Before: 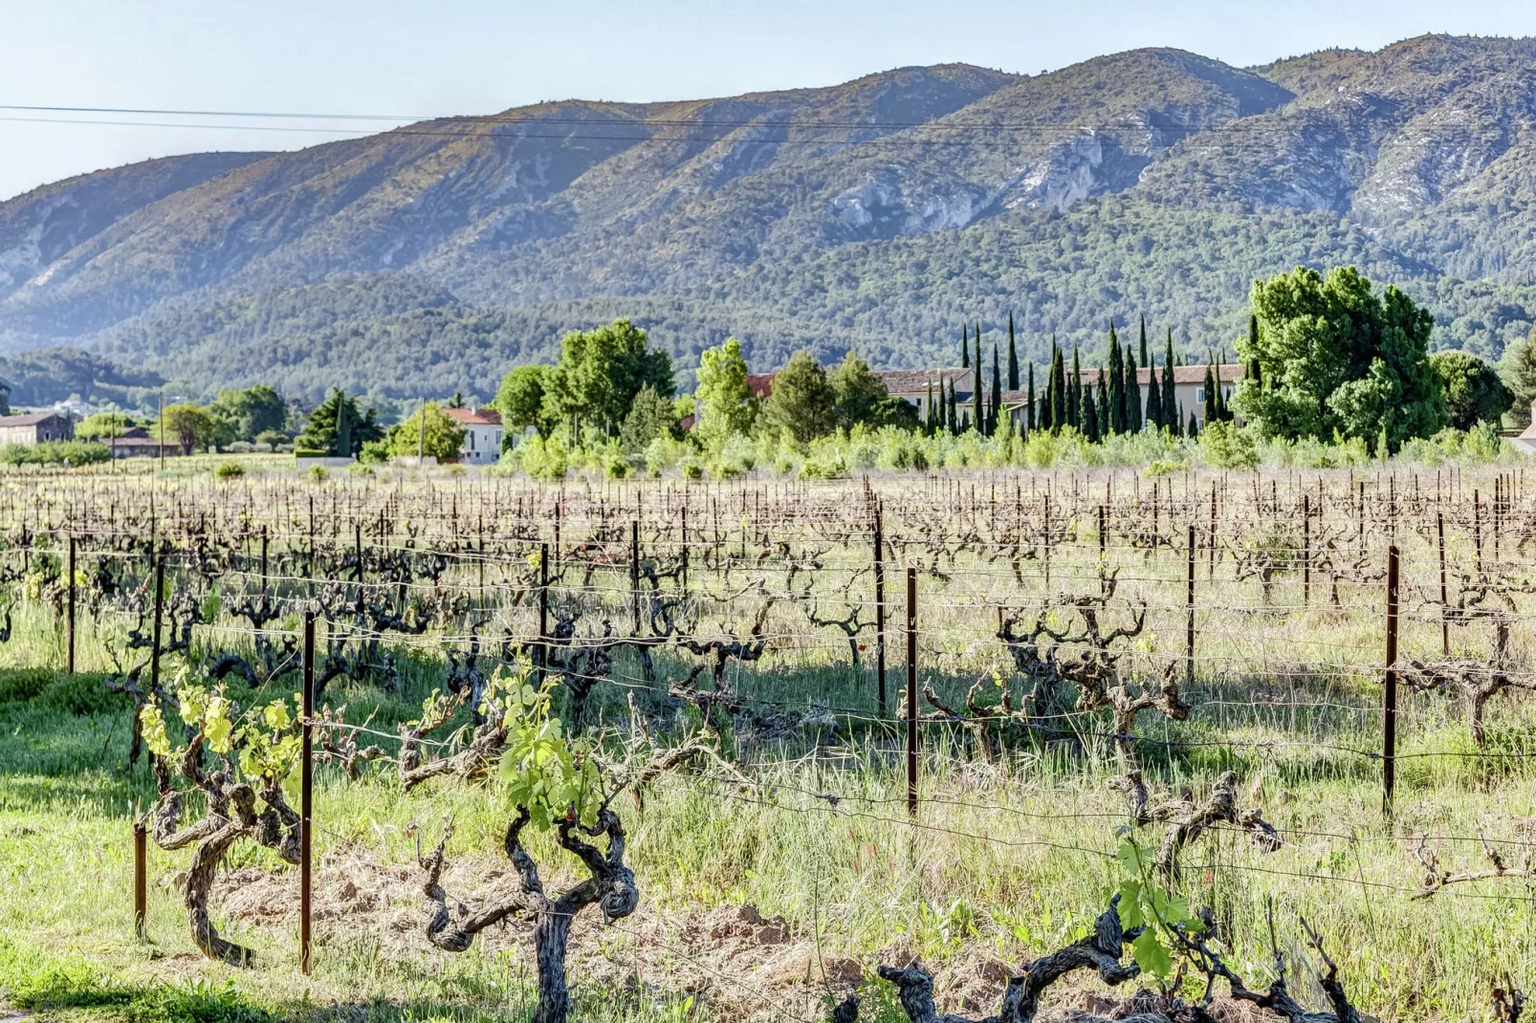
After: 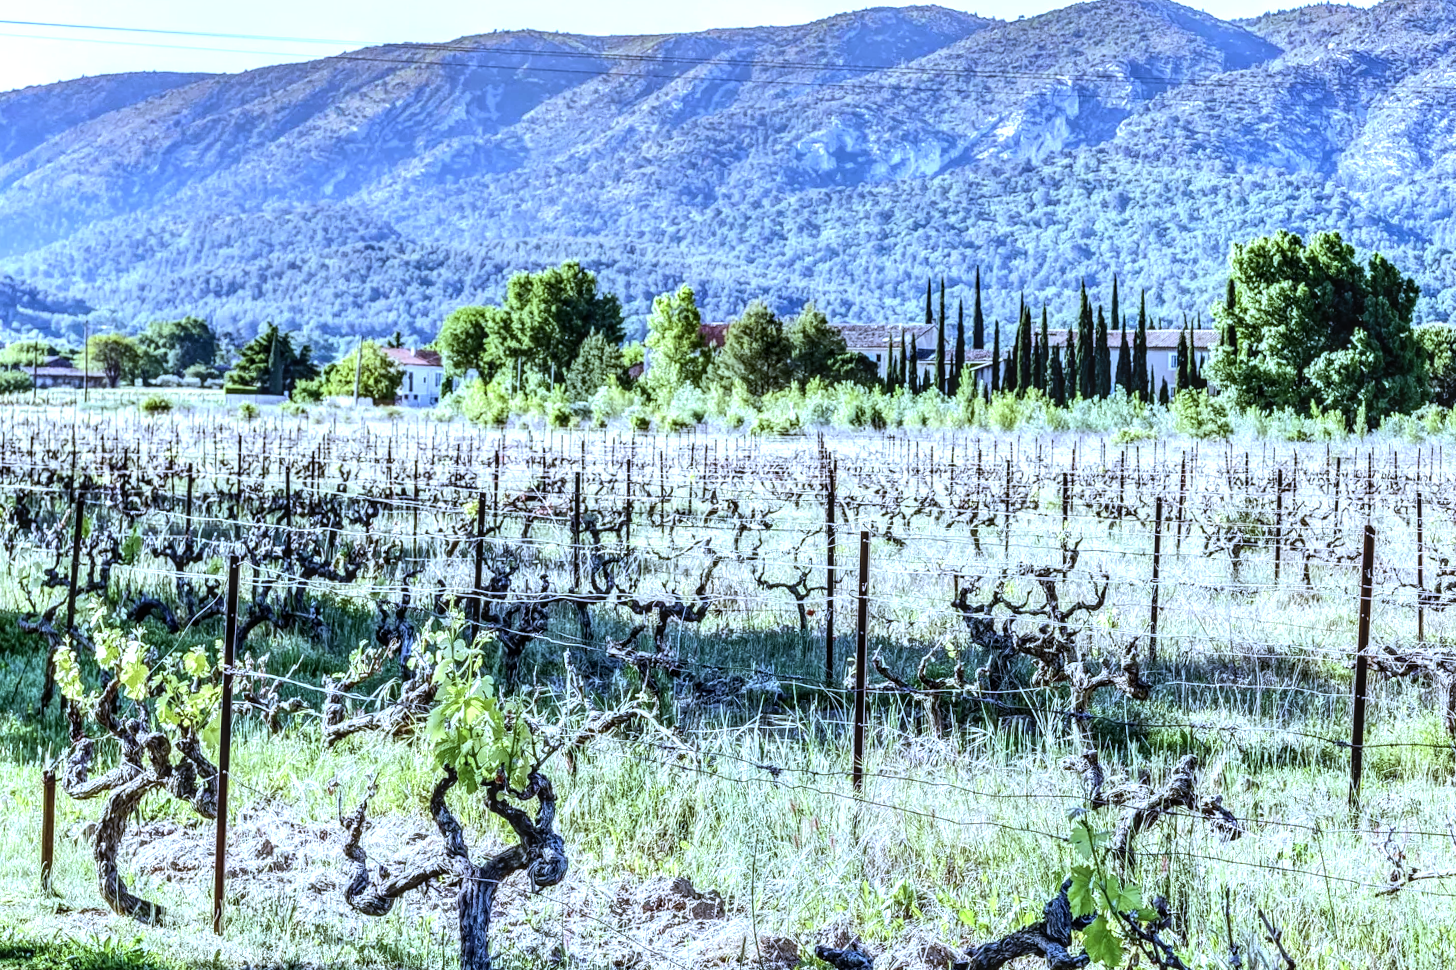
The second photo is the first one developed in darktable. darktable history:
color calibration: x 0.355, y 0.367, temperature 4700.38 K
tone equalizer: -8 EV -0.75 EV, -7 EV -0.7 EV, -6 EV -0.6 EV, -5 EV -0.4 EV, -3 EV 0.4 EV, -2 EV 0.6 EV, -1 EV 0.7 EV, +0 EV 0.75 EV, edges refinement/feathering 500, mask exposure compensation -1.57 EV, preserve details no
crop and rotate: angle -1.96°, left 3.097%, top 4.154%, right 1.586%, bottom 0.529%
white balance: red 0.871, blue 1.249
local contrast: on, module defaults
